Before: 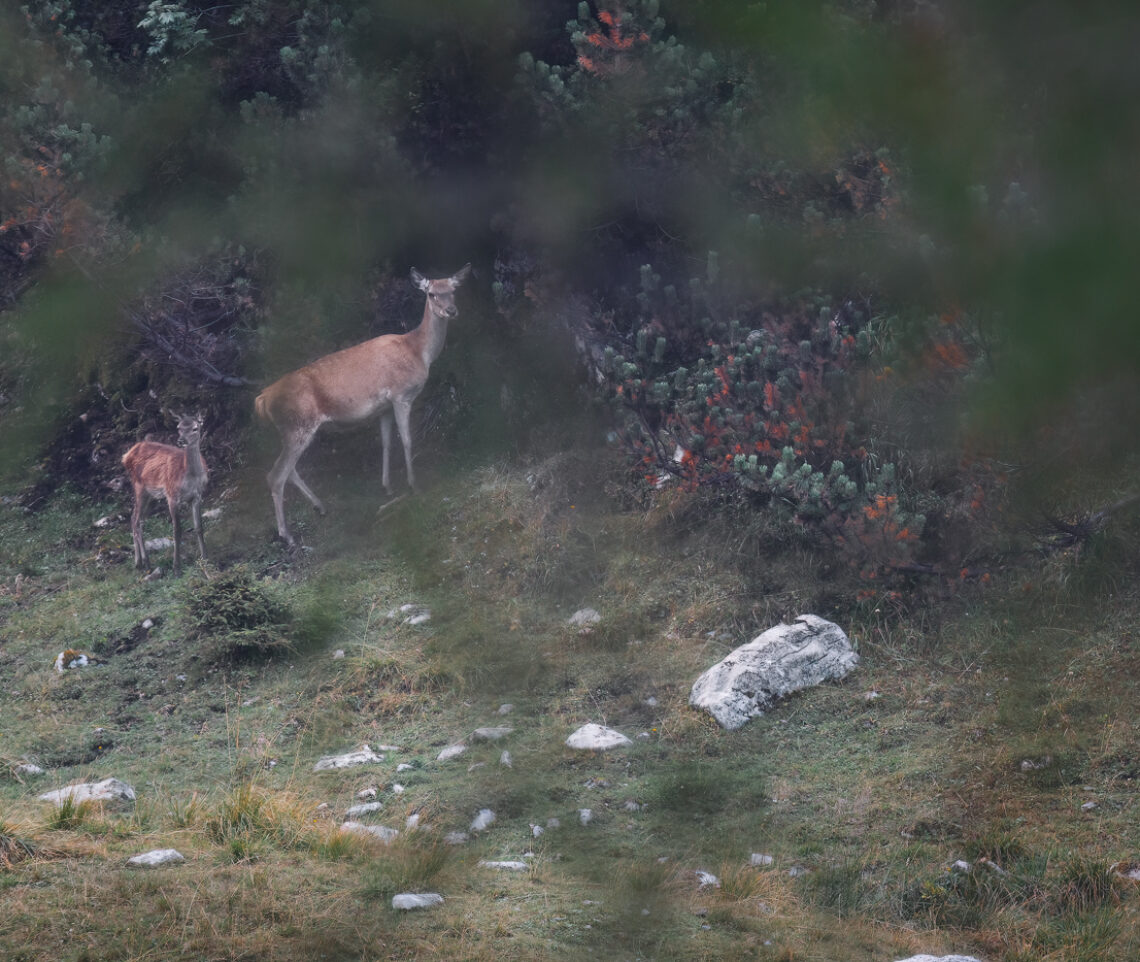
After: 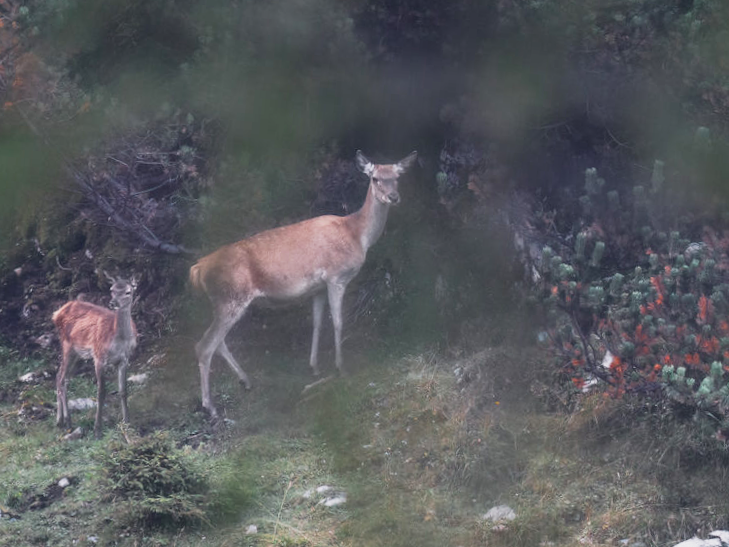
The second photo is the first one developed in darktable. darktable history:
crop and rotate: angle -4.99°, left 2.122%, top 6.945%, right 27.566%, bottom 30.519%
base curve: curves: ch0 [(0, 0) (0.088, 0.125) (0.176, 0.251) (0.354, 0.501) (0.613, 0.749) (1, 0.877)], preserve colors none
white balance: emerald 1
